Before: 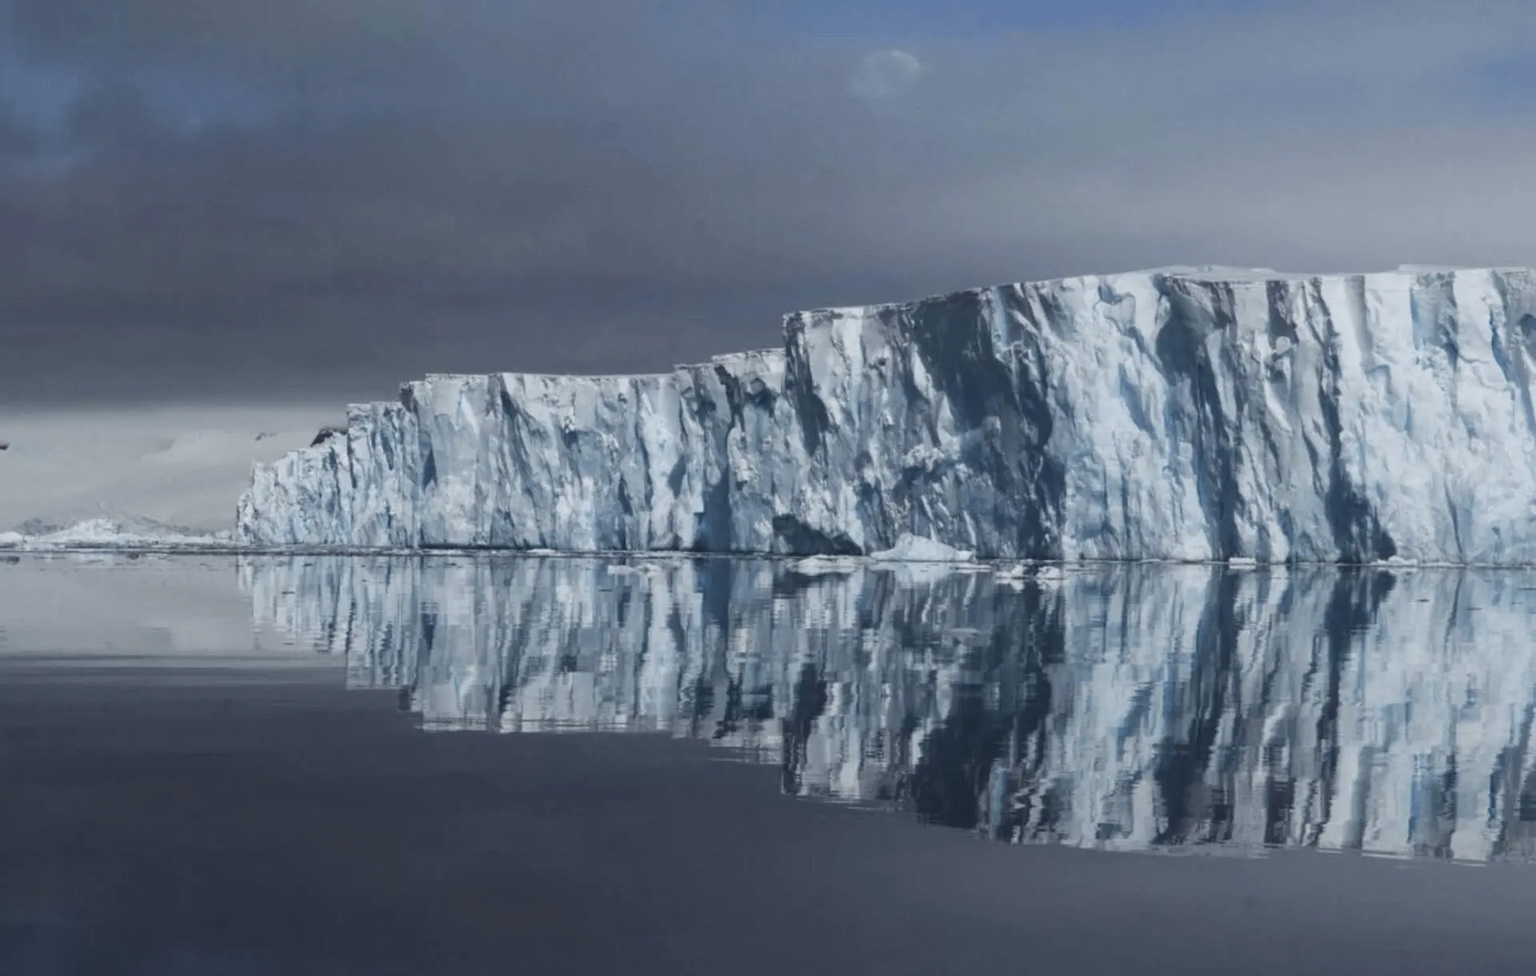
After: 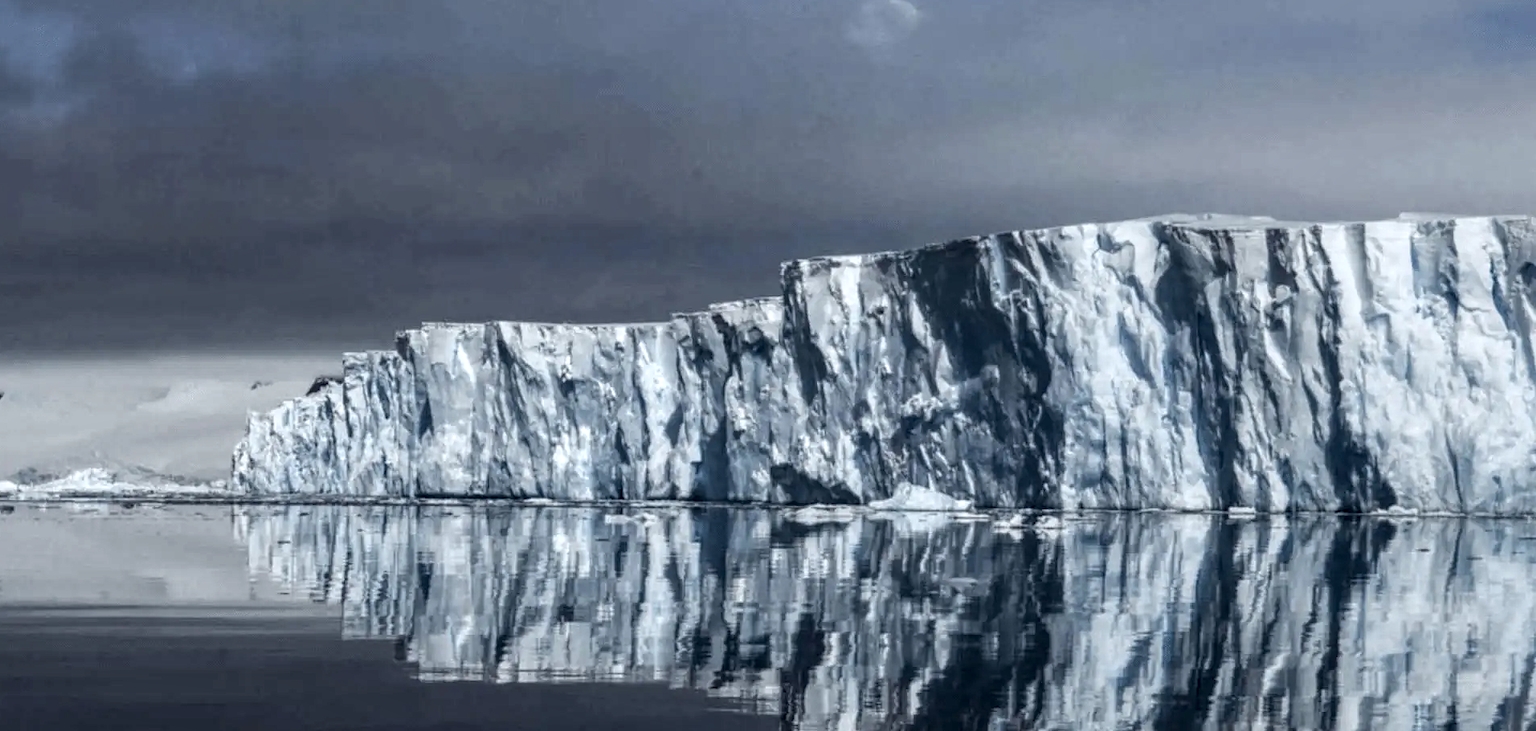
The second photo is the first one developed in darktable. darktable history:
local contrast: highlights 12%, shadows 38%, detail 183%, midtone range 0.471
crop: left 0.387%, top 5.469%, bottom 19.809%
